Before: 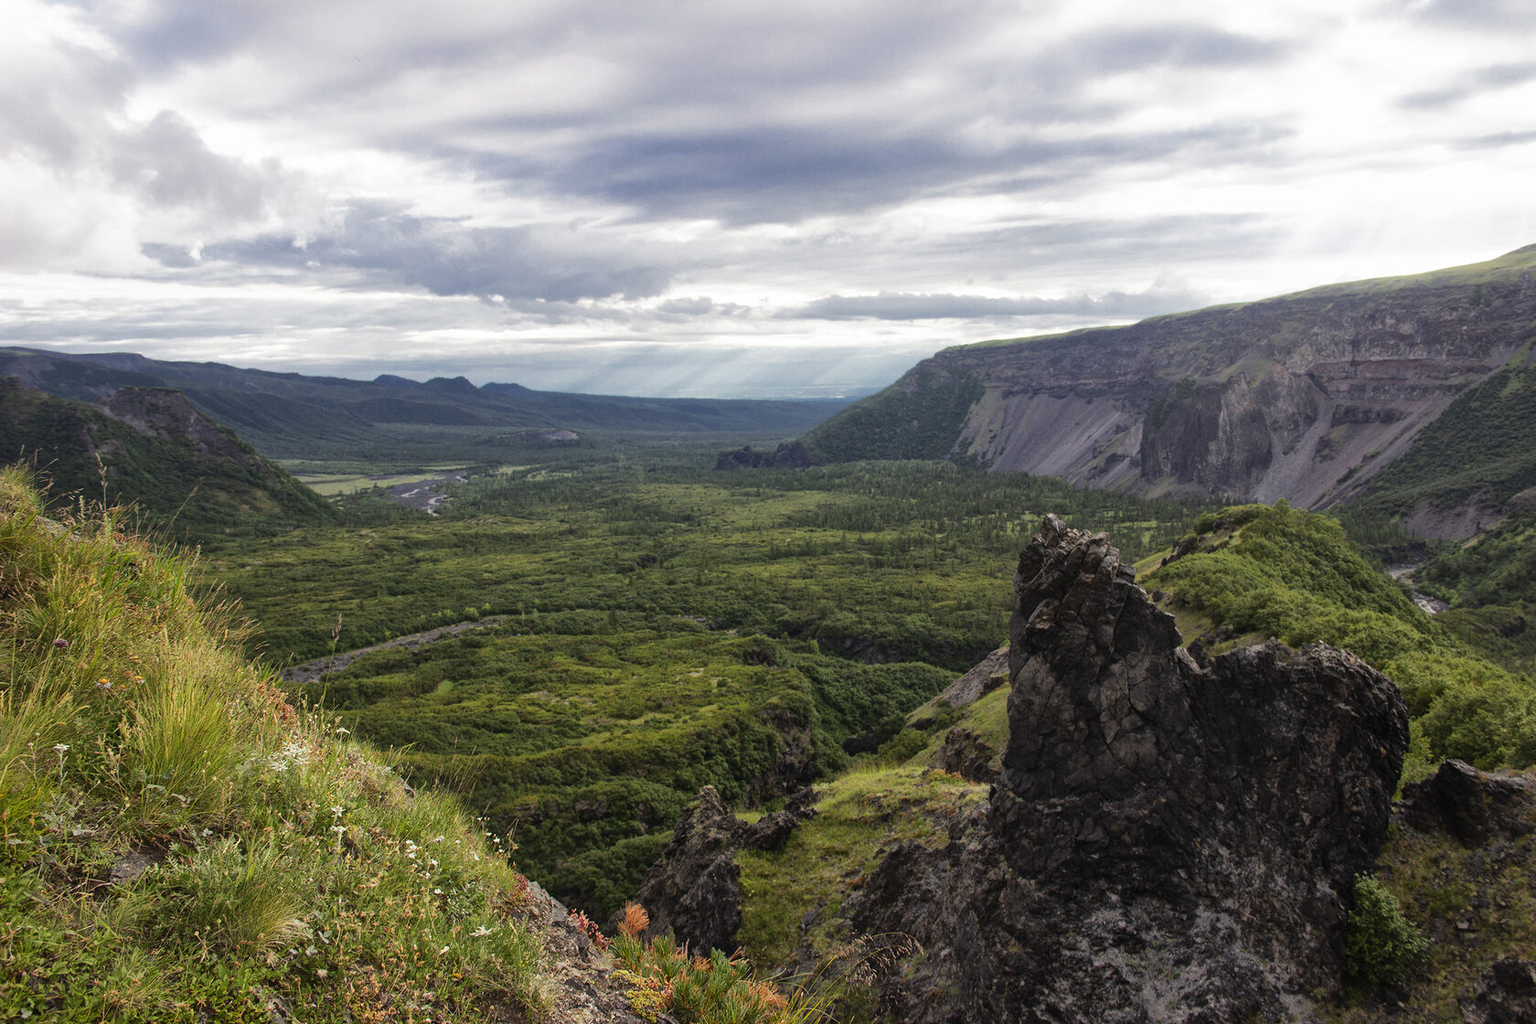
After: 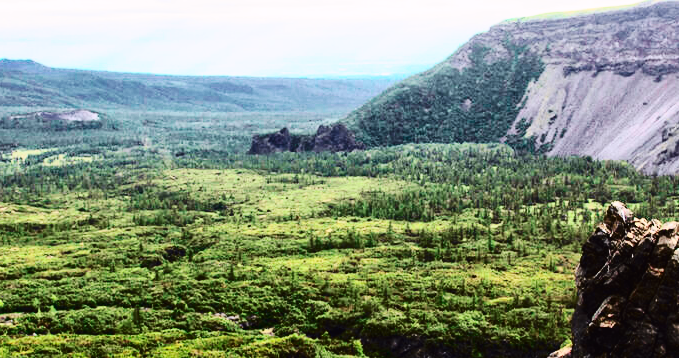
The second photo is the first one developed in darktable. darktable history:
crop: left 31.751%, top 32.172%, right 27.8%, bottom 35.83%
contrast brightness saturation: contrast 0.2, brightness 0.15, saturation 0.14
base curve: curves: ch0 [(0, 0) (0.028, 0.03) (0.121, 0.232) (0.46, 0.748) (0.859, 0.968) (1, 1)], preserve colors none
tone curve: curves: ch0 [(0, 0.011) (0.053, 0.026) (0.174, 0.115) (0.398, 0.444) (0.673, 0.775) (0.829, 0.906) (0.991, 0.981)]; ch1 [(0, 0) (0.264, 0.22) (0.407, 0.373) (0.463, 0.457) (0.492, 0.501) (0.512, 0.513) (0.54, 0.543) (0.585, 0.617) (0.659, 0.686) (0.78, 0.8) (1, 1)]; ch2 [(0, 0) (0.438, 0.449) (0.473, 0.469) (0.503, 0.5) (0.523, 0.534) (0.562, 0.591) (0.612, 0.627) (0.701, 0.707) (1, 1)], color space Lab, independent channels, preserve colors none
tone equalizer: -8 EV -0.417 EV, -7 EV -0.389 EV, -6 EV -0.333 EV, -5 EV -0.222 EV, -3 EV 0.222 EV, -2 EV 0.333 EV, -1 EV 0.389 EV, +0 EV 0.417 EV, edges refinement/feathering 500, mask exposure compensation -1.57 EV, preserve details no
